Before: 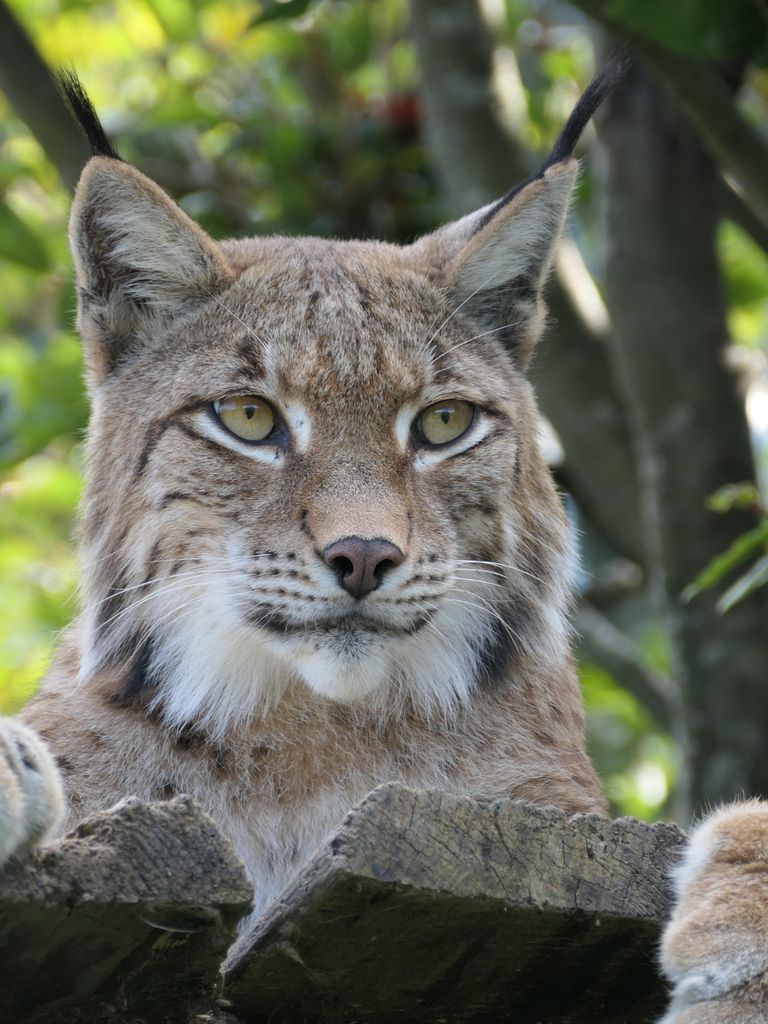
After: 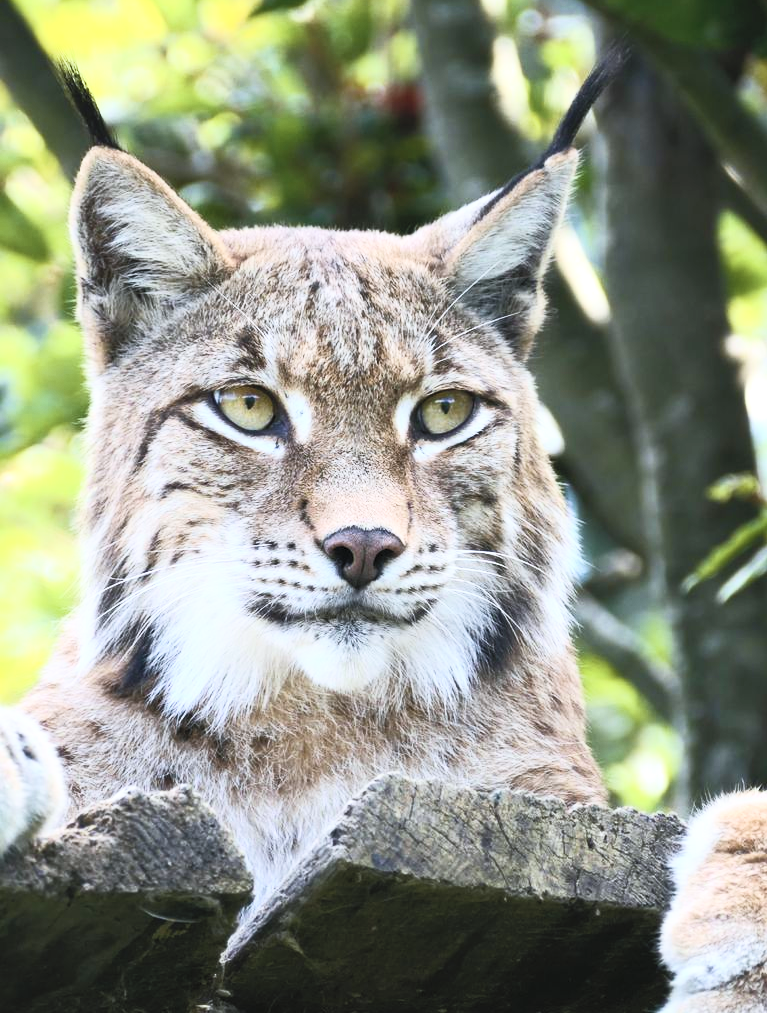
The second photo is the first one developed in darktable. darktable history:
velvia: on, module defaults
crop: top 1.049%, right 0.001%
color balance rgb: shadows lift › luminance -20%, power › hue 72.24°, highlights gain › luminance 15%, global offset › hue 171.6°, perceptual saturation grading › global saturation 14.09%, perceptual saturation grading › highlights -25%, perceptual saturation grading › shadows 25%, global vibrance 25%, contrast 10%
contrast brightness saturation: contrast 0.43, brightness 0.56, saturation -0.19
white balance: red 0.983, blue 1.036
